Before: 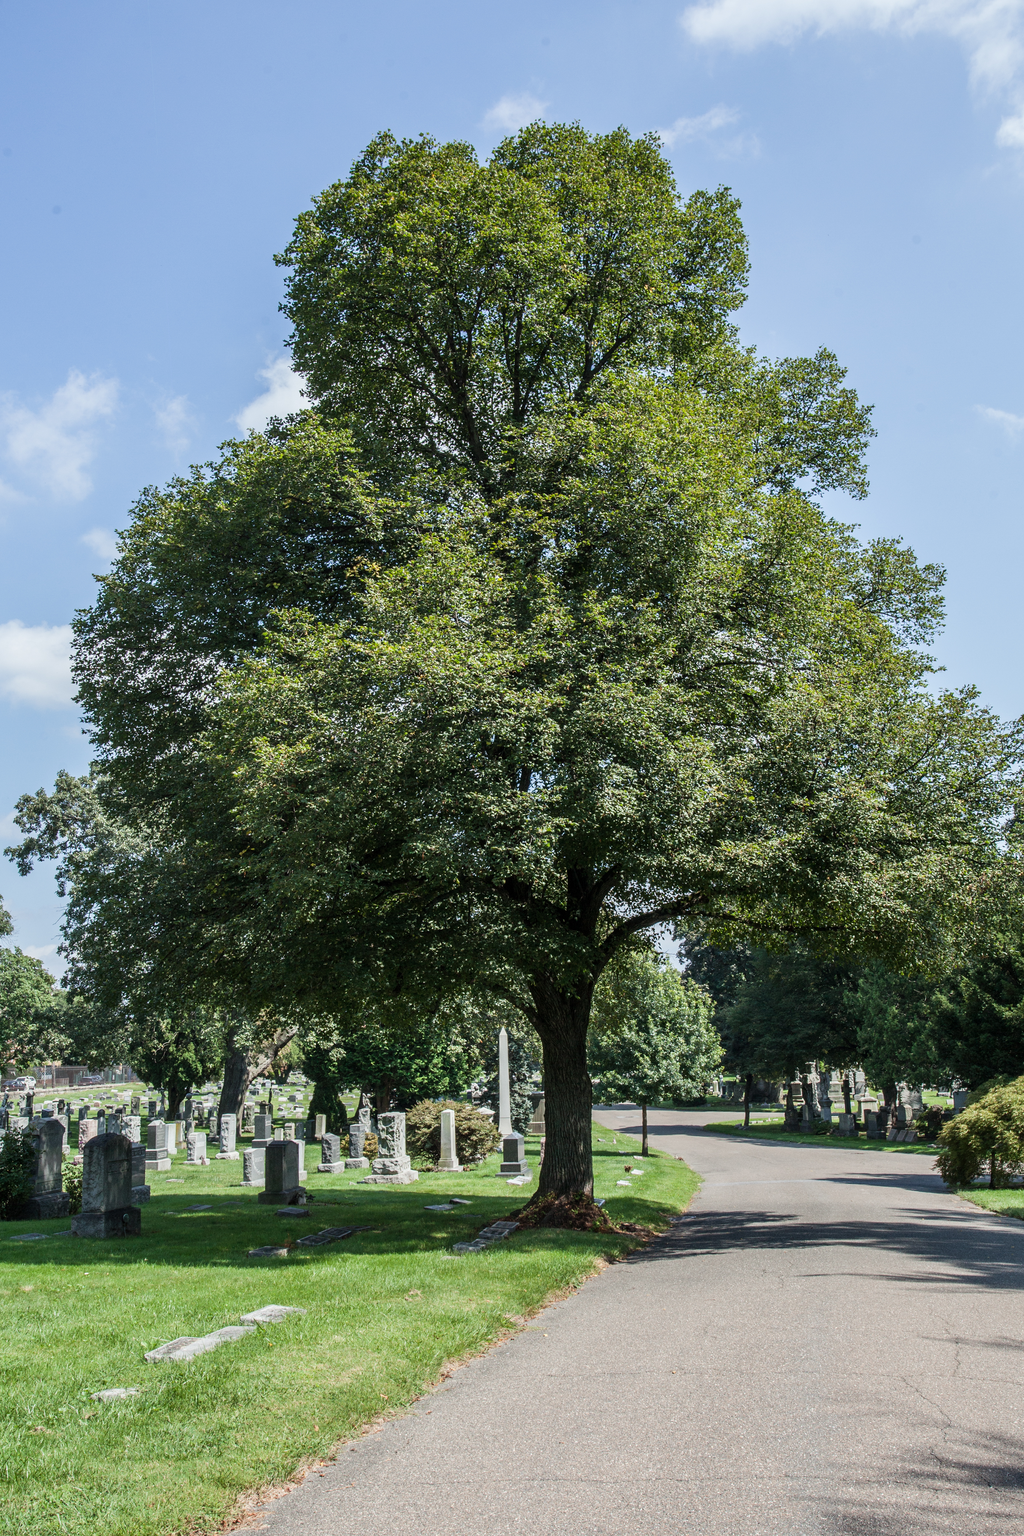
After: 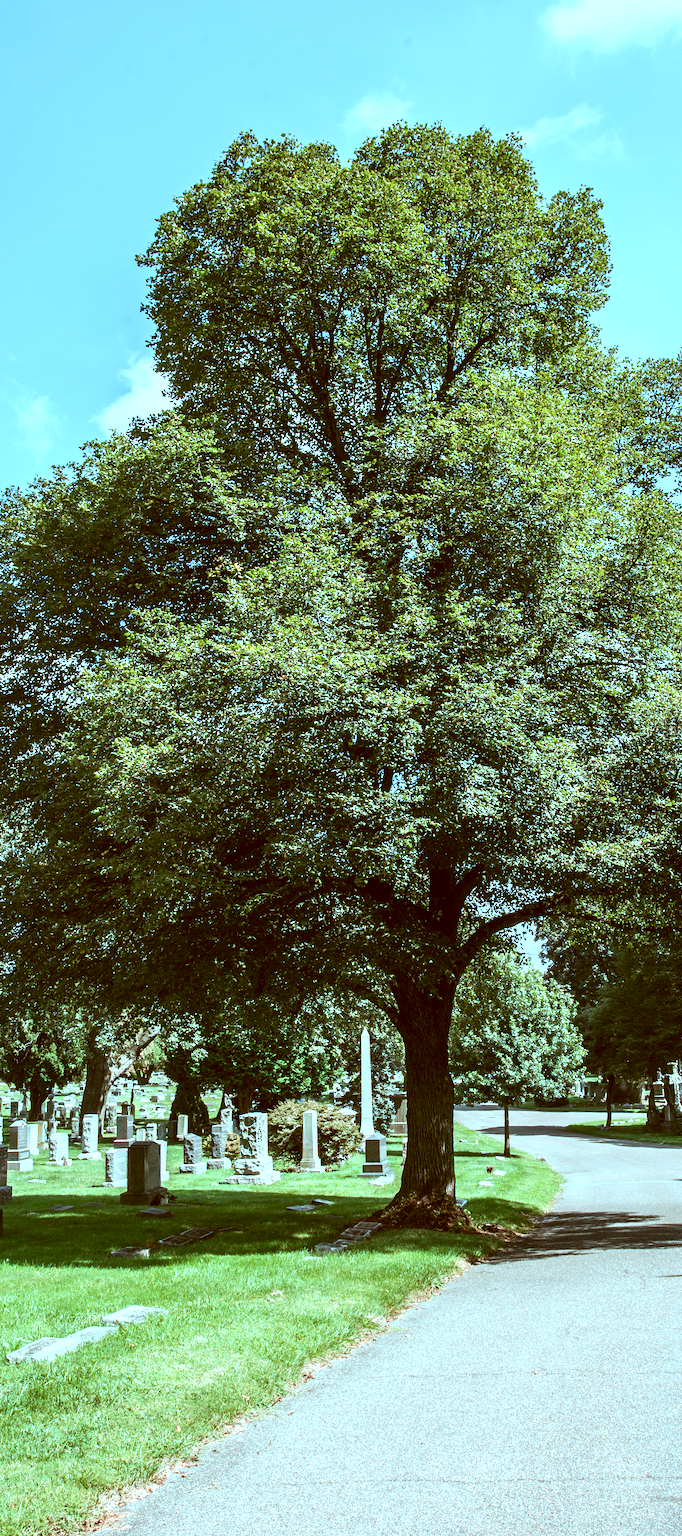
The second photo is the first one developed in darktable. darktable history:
tone equalizer: -8 EV -0.417 EV, -7 EV -0.389 EV, -6 EV -0.333 EV, -5 EV -0.222 EV, -3 EV 0.222 EV, -2 EV 0.333 EV, -1 EV 0.389 EV, +0 EV 0.417 EV, edges refinement/feathering 500, mask exposure compensation -1.57 EV, preserve details no
exposure: exposure 0.375 EV, compensate highlight preservation false
color correction: highlights a* -14.62, highlights b* -16.22, shadows a* 10.12, shadows b* 29.4
crop and rotate: left 13.537%, right 19.796%
